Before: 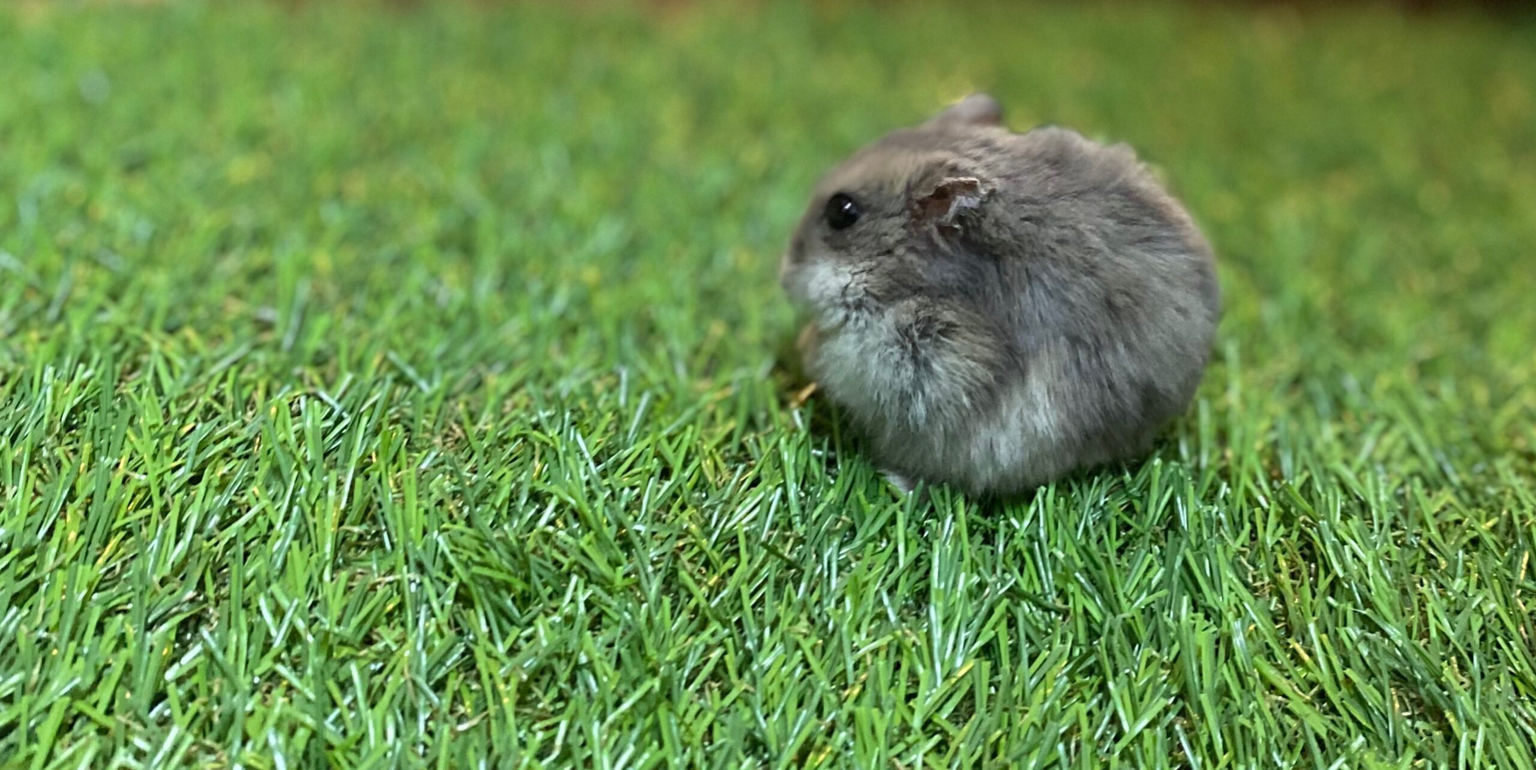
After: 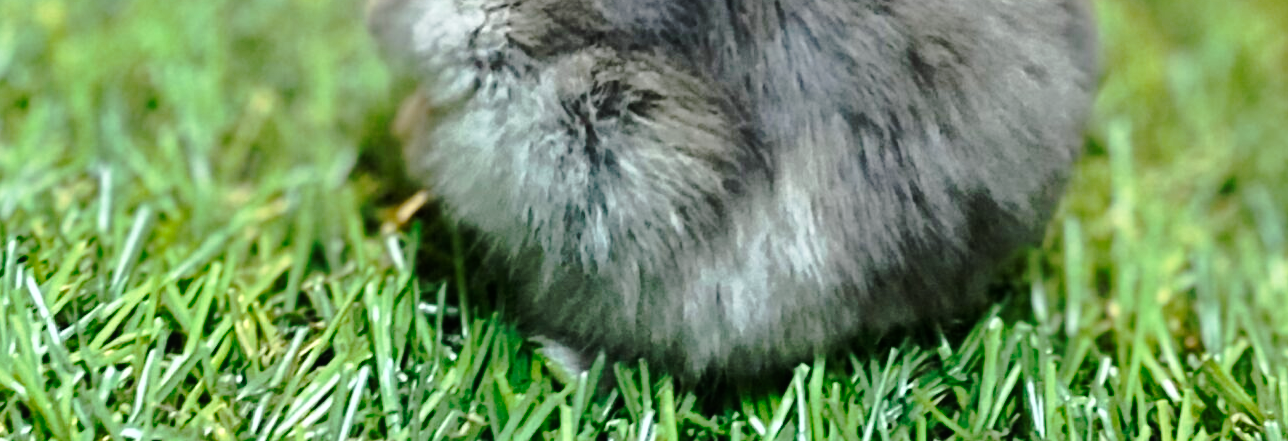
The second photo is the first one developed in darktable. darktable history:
crop: left 36.519%, top 34.797%, right 13.167%, bottom 30.78%
tone equalizer: -8 EV -0.437 EV, -7 EV -0.362 EV, -6 EV -0.306 EV, -5 EV -0.25 EV, -3 EV 0.208 EV, -2 EV 0.345 EV, -1 EV 0.397 EV, +0 EV 0.446 EV
tone curve: curves: ch0 [(0.003, 0.015) (0.104, 0.07) (0.239, 0.201) (0.327, 0.317) (0.401, 0.443) (0.495, 0.55) (0.65, 0.68) (0.832, 0.858) (1, 0.977)]; ch1 [(0, 0) (0.161, 0.092) (0.35, 0.33) (0.379, 0.401) (0.447, 0.476) (0.495, 0.499) (0.515, 0.518) (0.55, 0.557) (0.621, 0.615) (0.718, 0.734) (1, 1)]; ch2 [(0, 0) (0.359, 0.372) (0.437, 0.437) (0.502, 0.501) (0.534, 0.537) (0.599, 0.586) (1, 1)], preserve colors none
local contrast: mode bilateral grid, contrast 20, coarseness 50, detail 120%, midtone range 0.2
